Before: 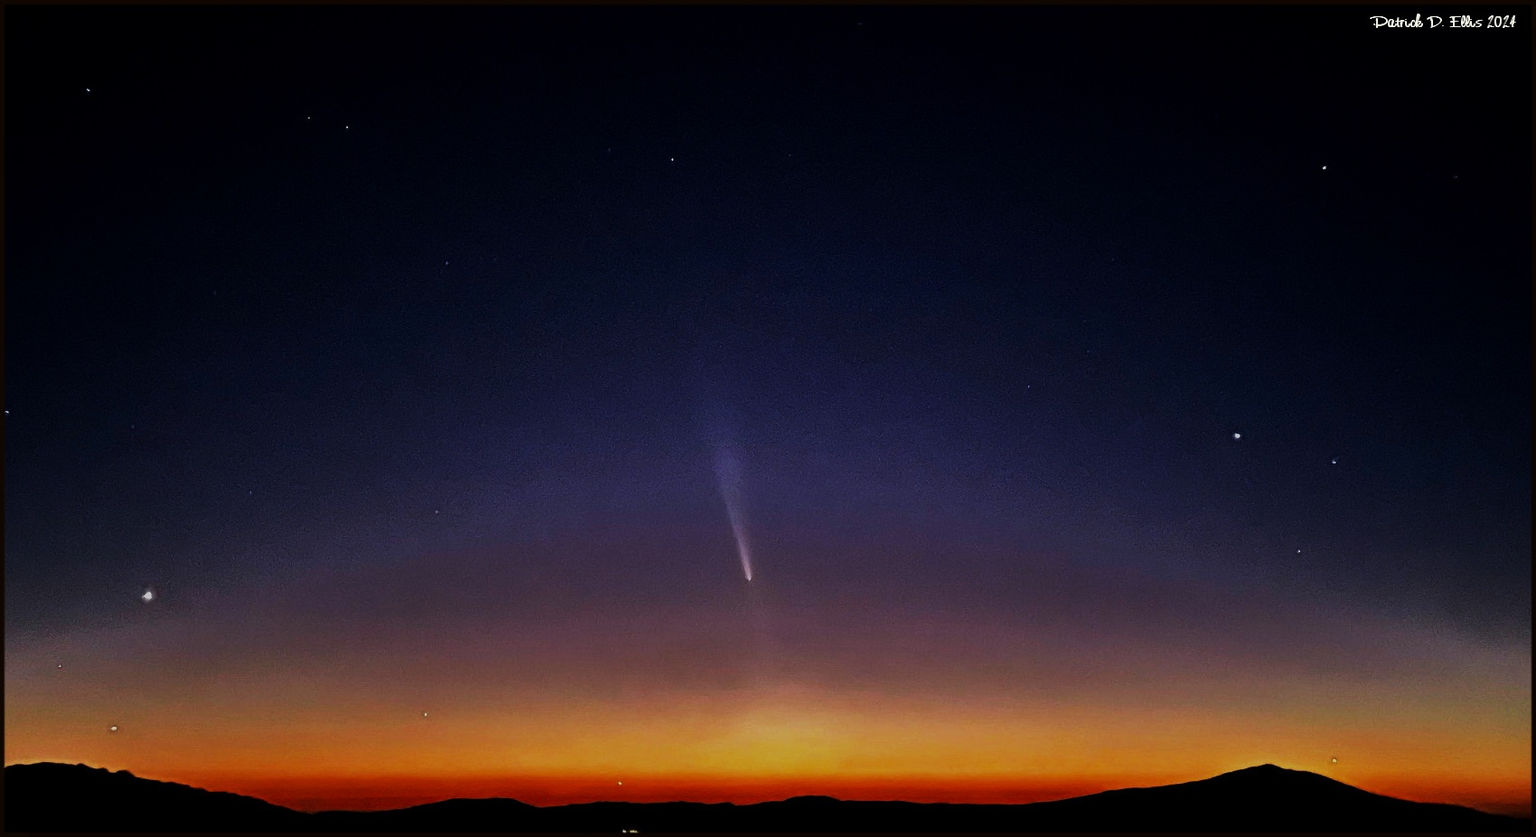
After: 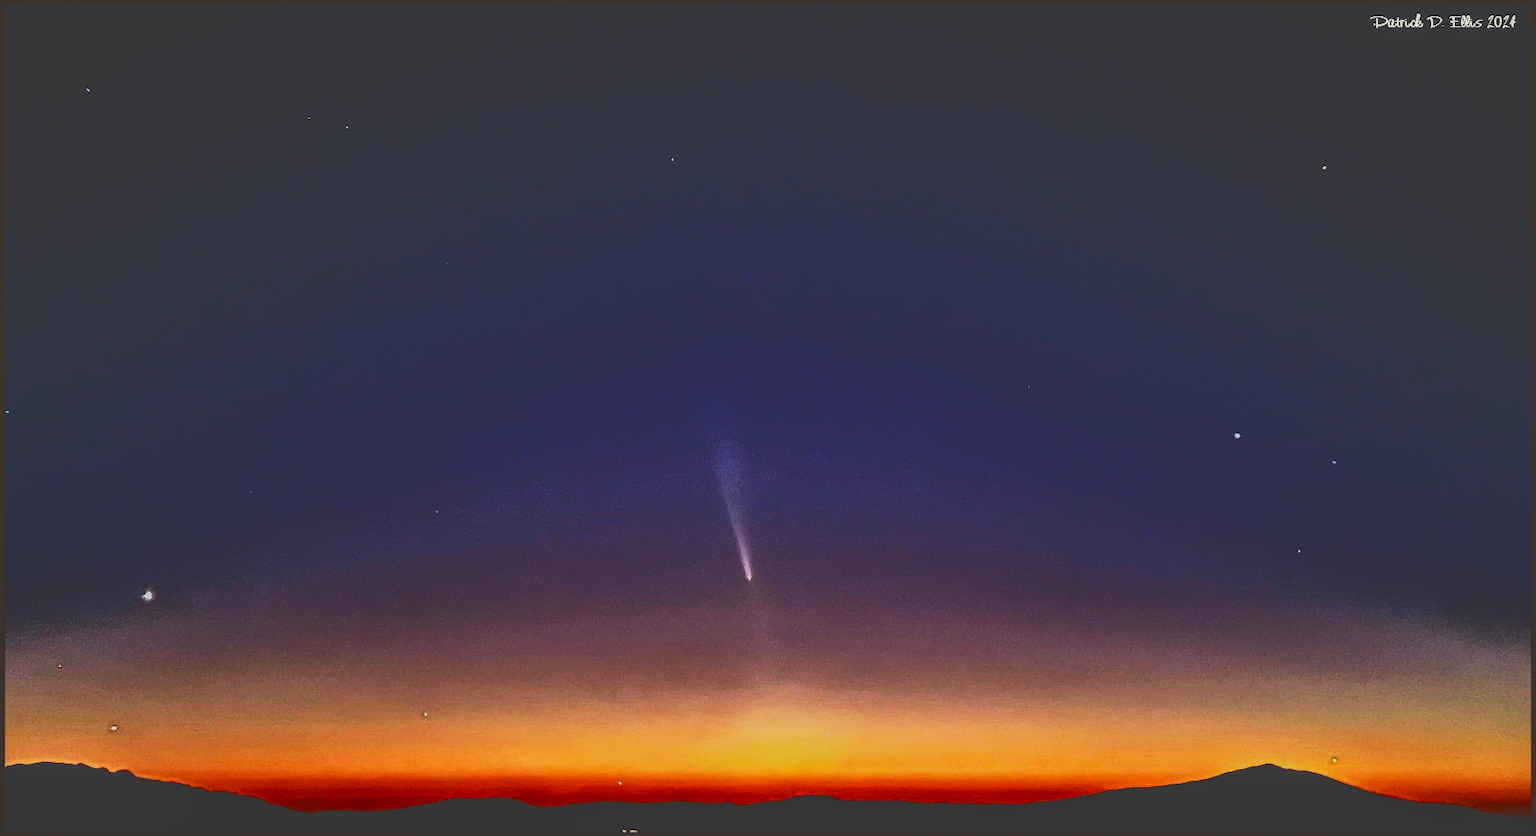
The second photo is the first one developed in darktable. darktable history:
local contrast: on, module defaults
tone curve: curves: ch0 [(0, 0.23) (0.125, 0.207) (0.245, 0.227) (0.736, 0.695) (1, 0.824)], color space Lab, independent channels, preserve colors none
exposure: black level correction 0, exposure 0.7 EV, compensate exposure bias true, compensate highlight preservation false
